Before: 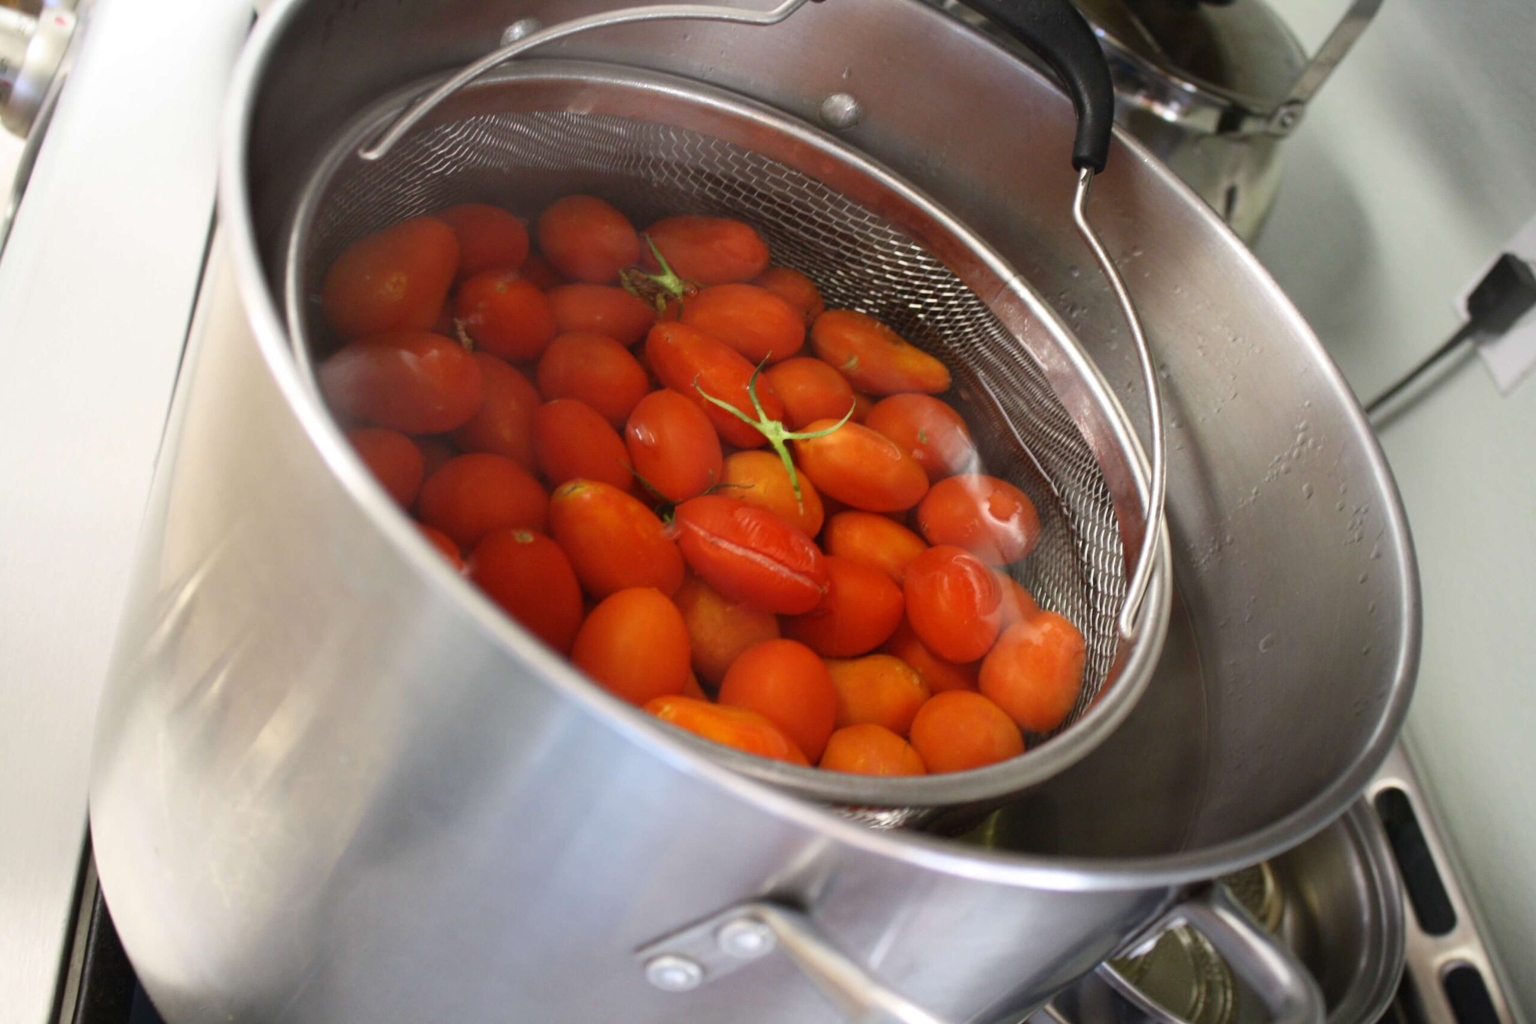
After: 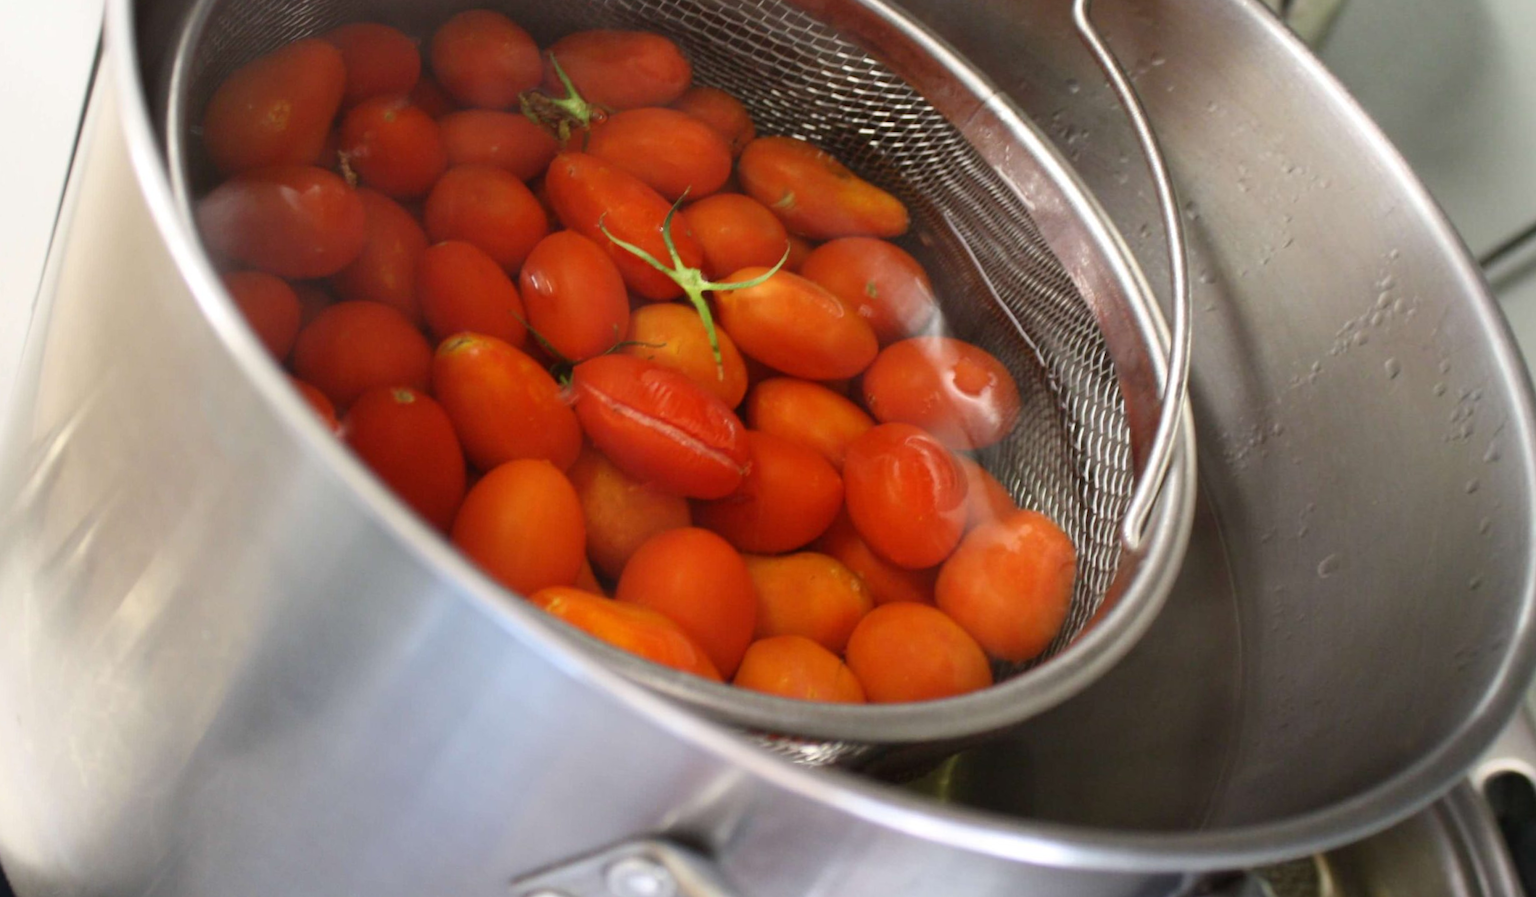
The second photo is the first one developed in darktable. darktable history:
crop and rotate: left 4.842%, top 15.51%, right 10.668%
rotate and perspective: rotation 1.69°, lens shift (vertical) -0.023, lens shift (horizontal) -0.291, crop left 0.025, crop right 0.988, crop top 0.092, crop bottom 0.842
